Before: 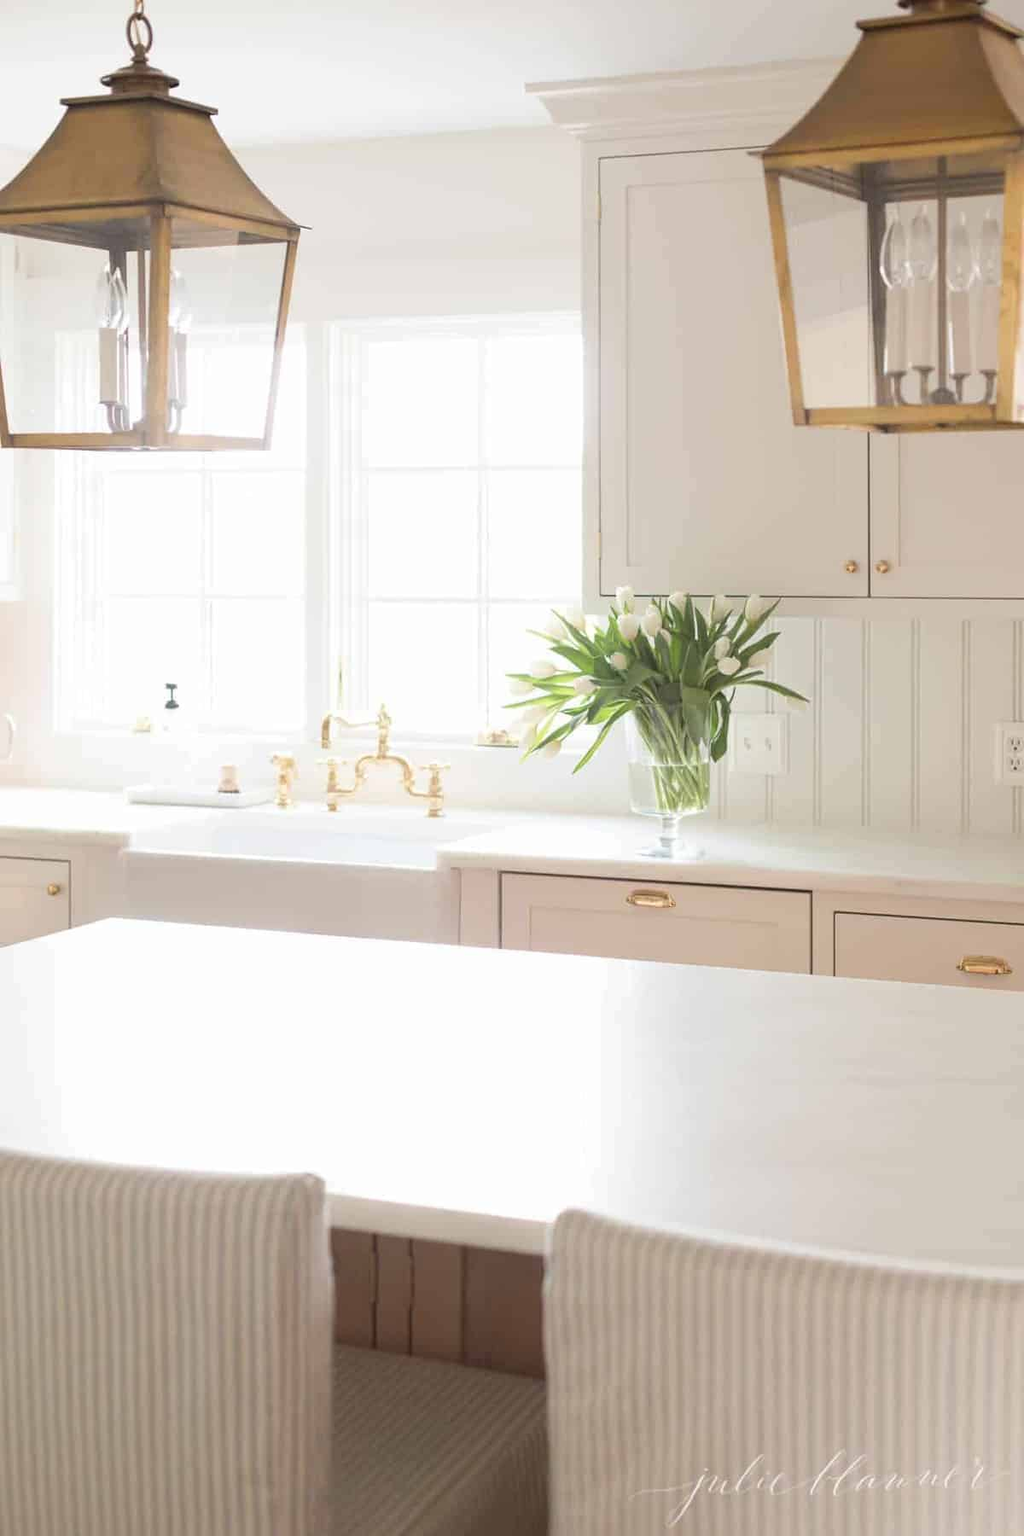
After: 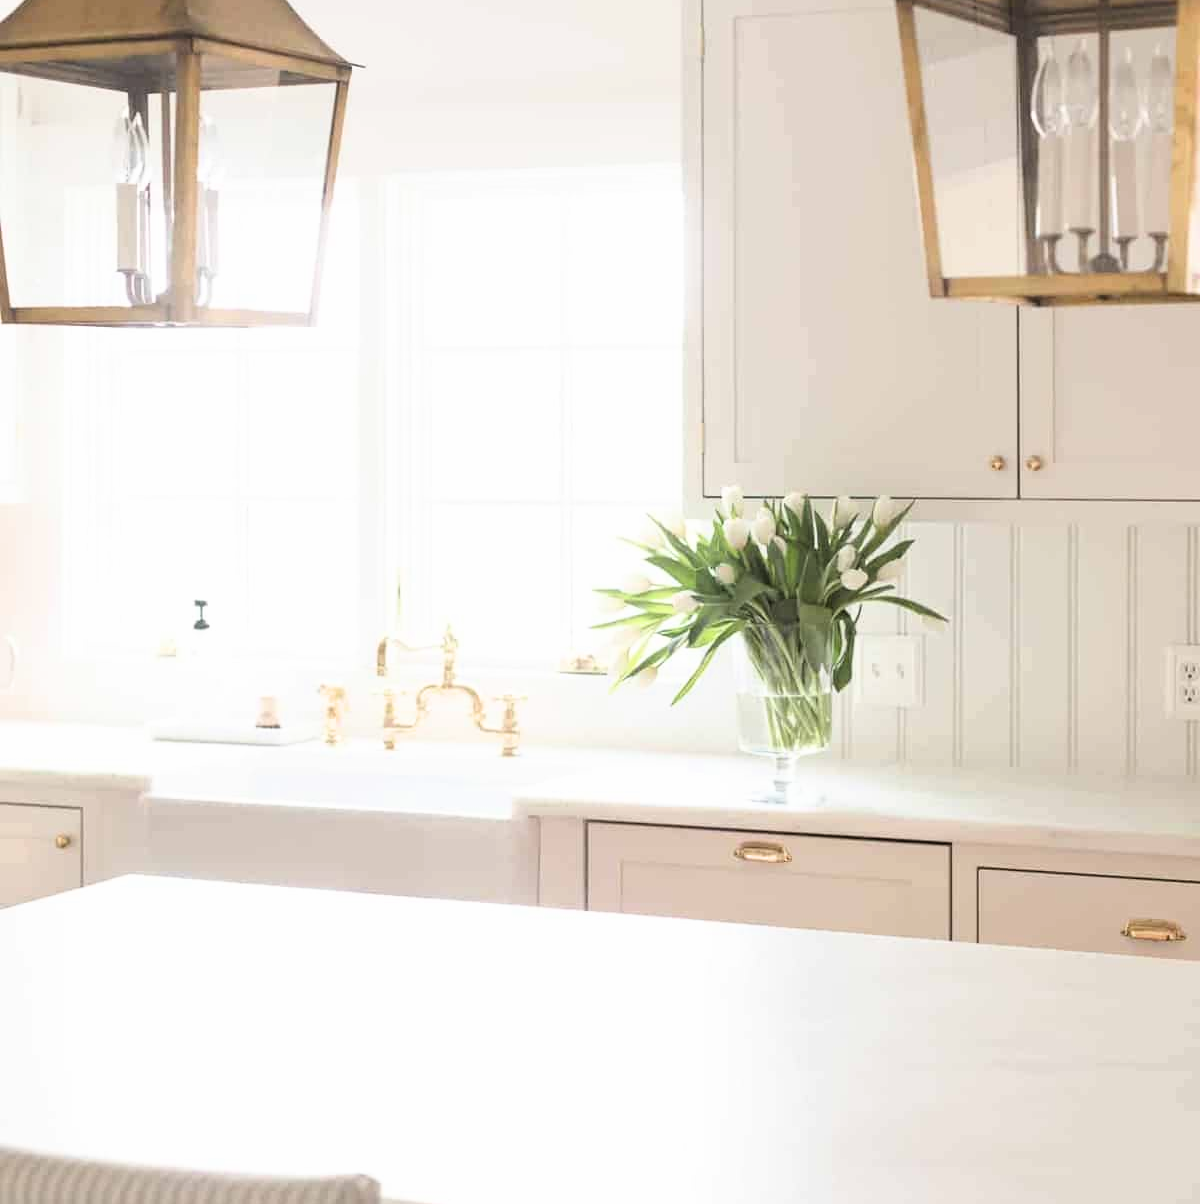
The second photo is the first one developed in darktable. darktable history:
crop: top 11.172%, bottom 21.903%
filmic rgb: black relative exposure -8.66 EV, white relative exposure 2.73 EV, target black luminance 0%, hardness 6.27, latitude 77.21%, contrast 1.329, shadows ↔ highlights balance -0.35%
